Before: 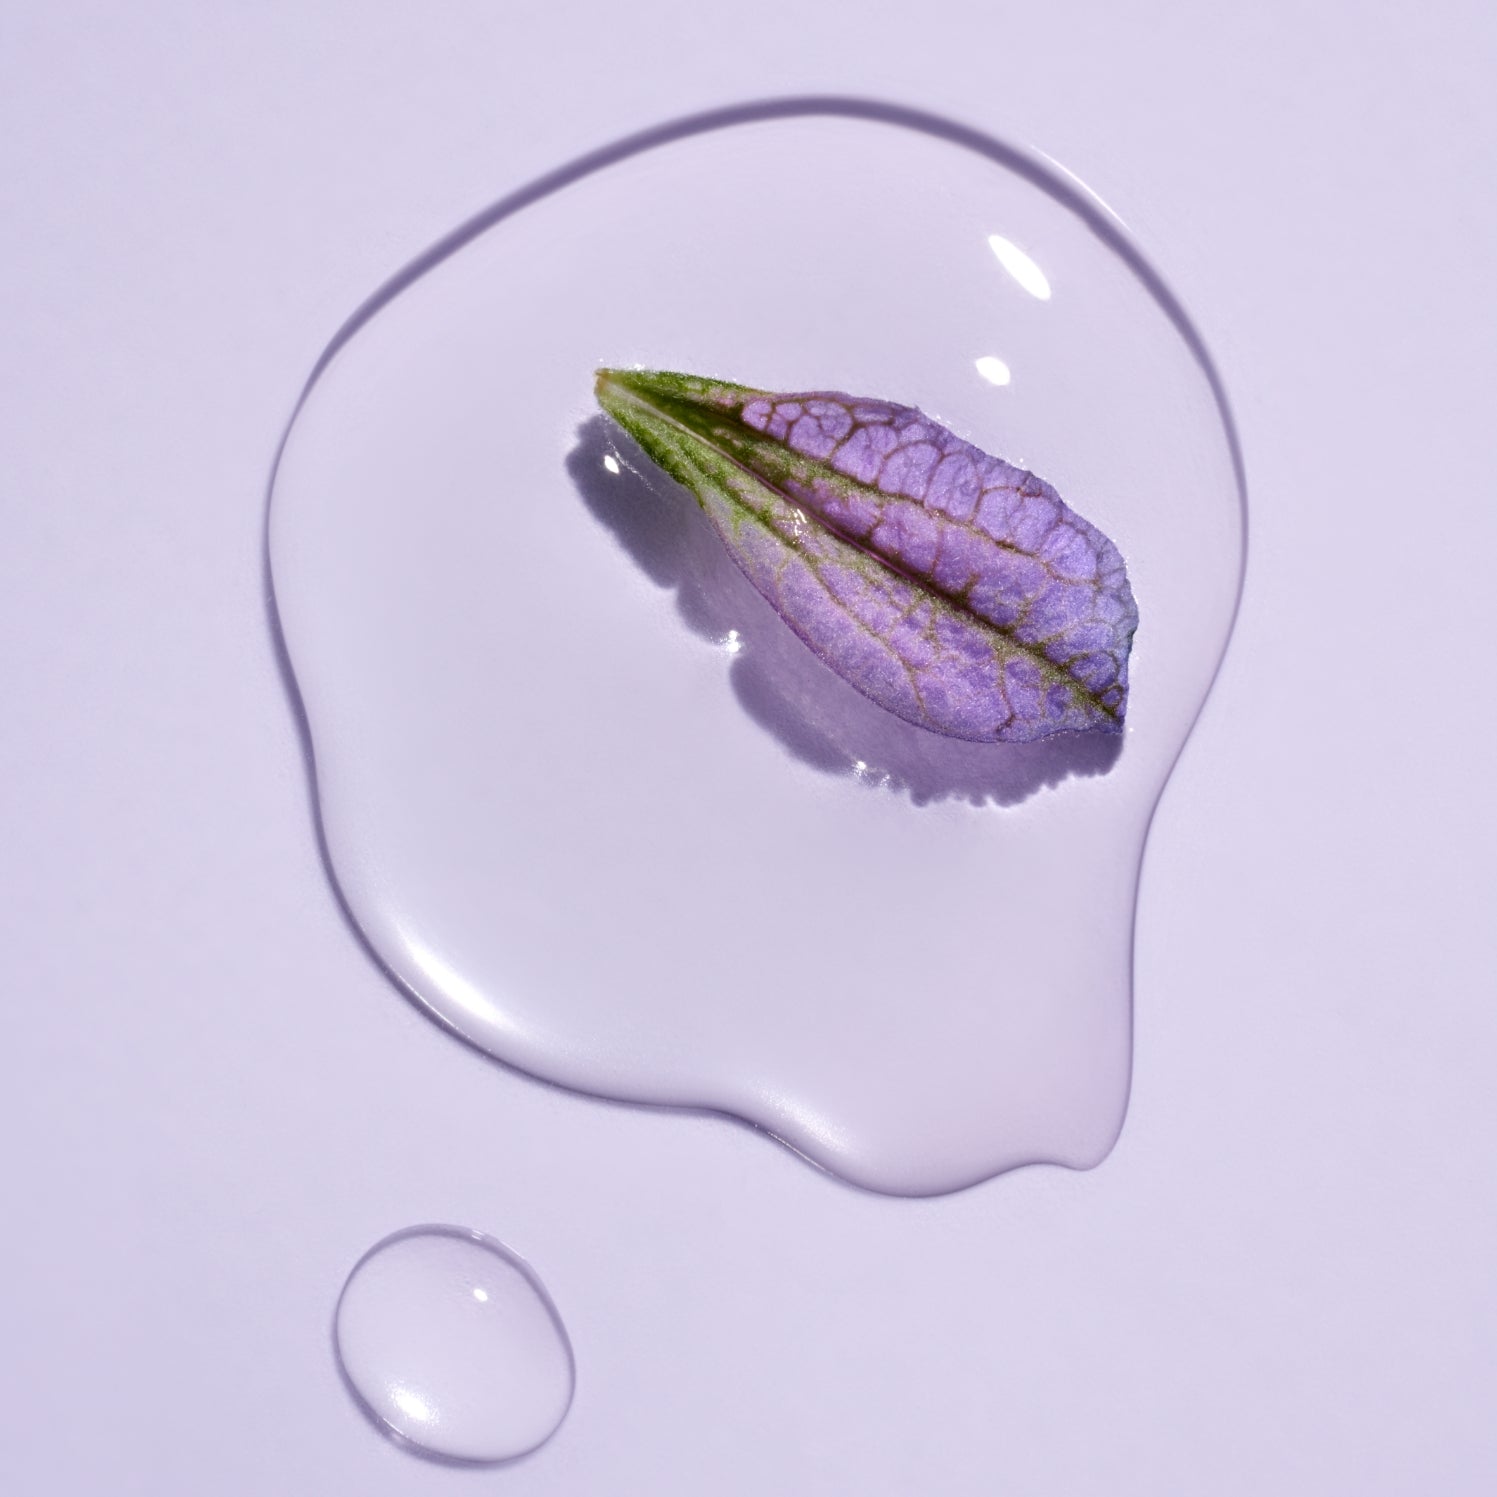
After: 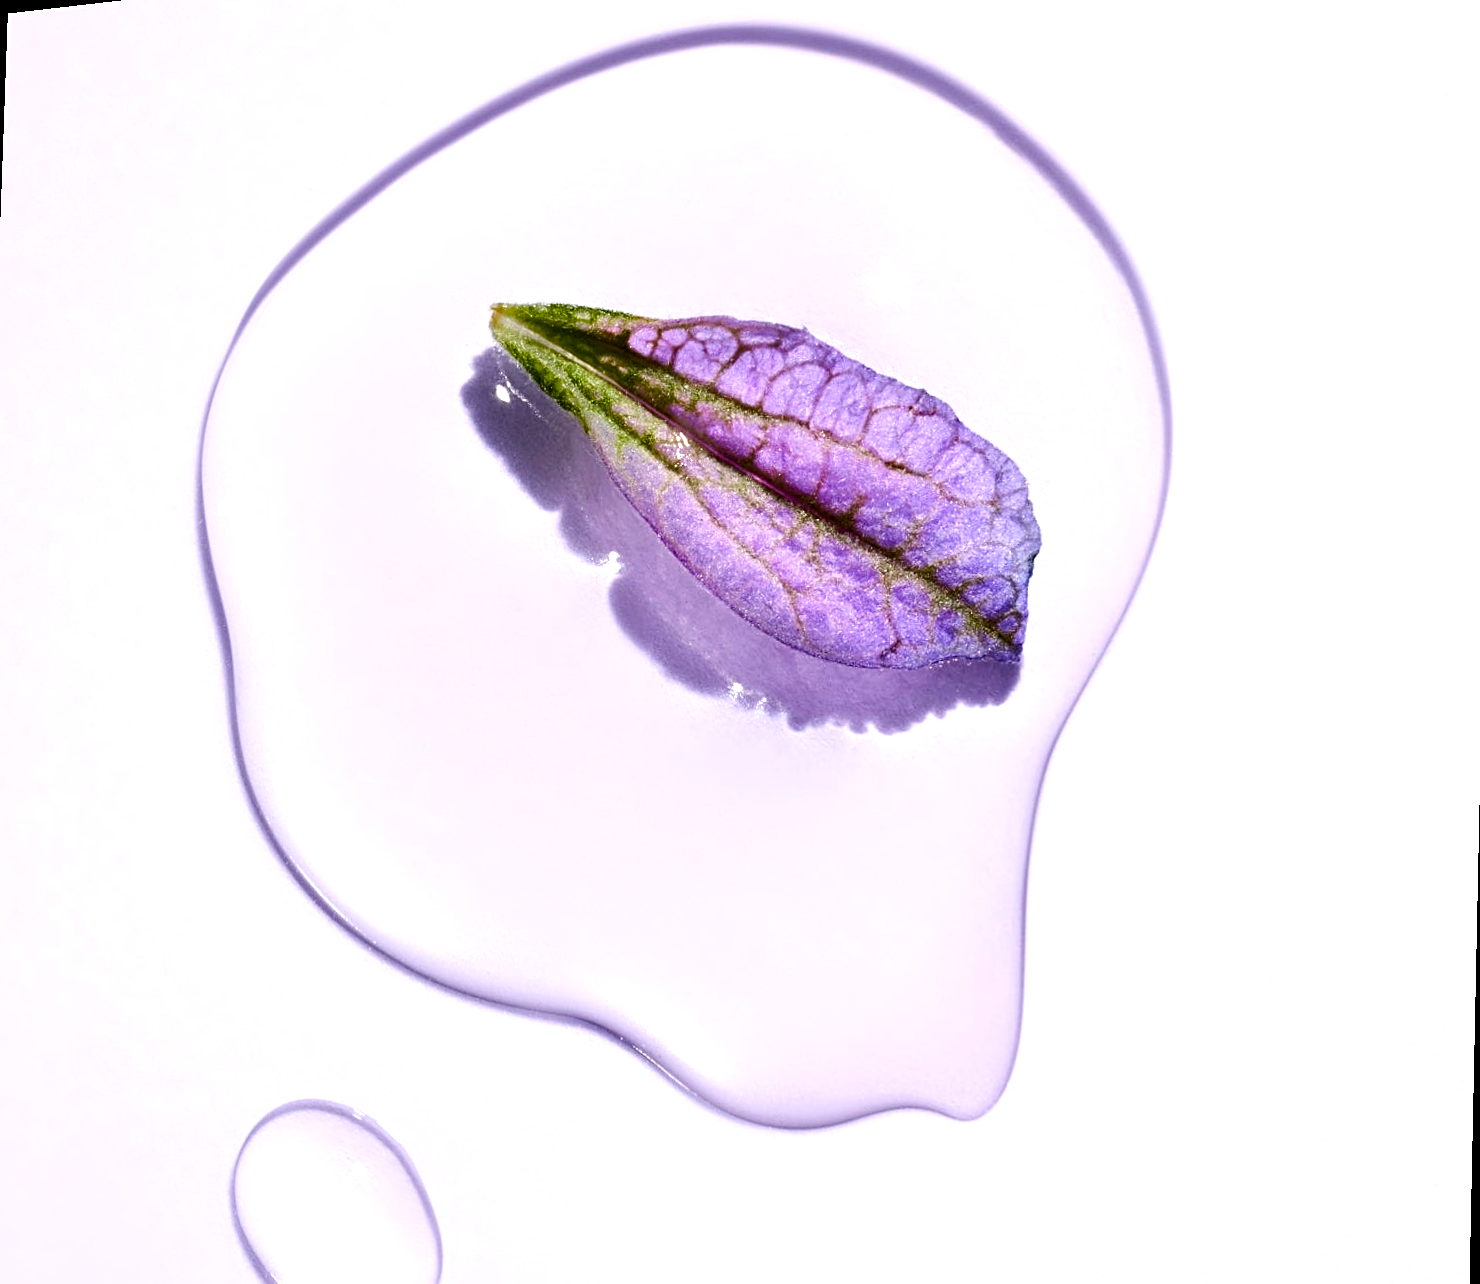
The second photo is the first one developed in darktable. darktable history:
tone equalizer: -8 EV -0.75 EV, -7 EV -0.7 EV, -6 EV -0.6 EV, -5 EV -0.4 EV, -3 EV 0.4 EV, -2 EV 0.6 EV, -1 EV 0.7 EV, +0 EV 0.75 EV, edges refinement/feathering 500, mask exposure compensation -1.57 EV, preserve details no
contrast brightness saturation: contrast 0.04, saturation 0.07
color balance rgb: perceptual saturation grading › global saturation 35%, perceptual saturation grading › highlights -30%, perceptual saturation grading › shadows 35%, perceptual brilliance grading › global brilliance 3%, perceptual brilliance grading › highlights -3%, perceptual brilliance grading › shadows 3%
rotate and perspective: rotation 1.69°, lens shift (vertical) -0.023, lens shift (horizontal) -0.291, crop left 0.025, crop right 0.988, crop top 0.092, crop bottom 0.842
sharpen: on, module defaults
white balance: emerald 1
